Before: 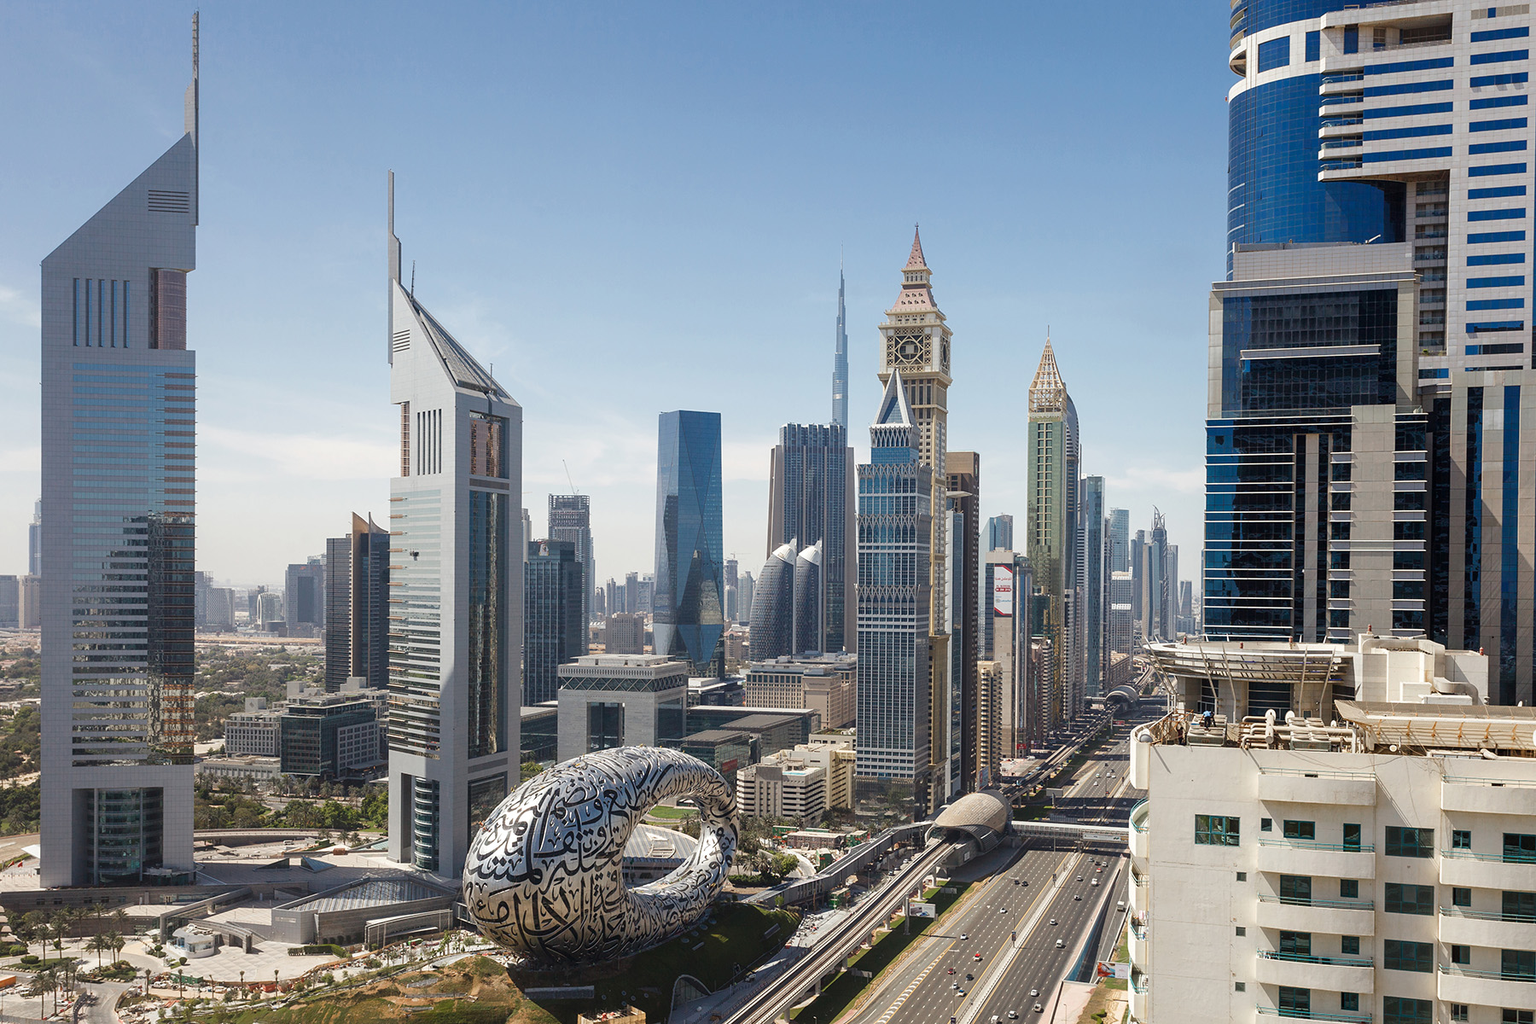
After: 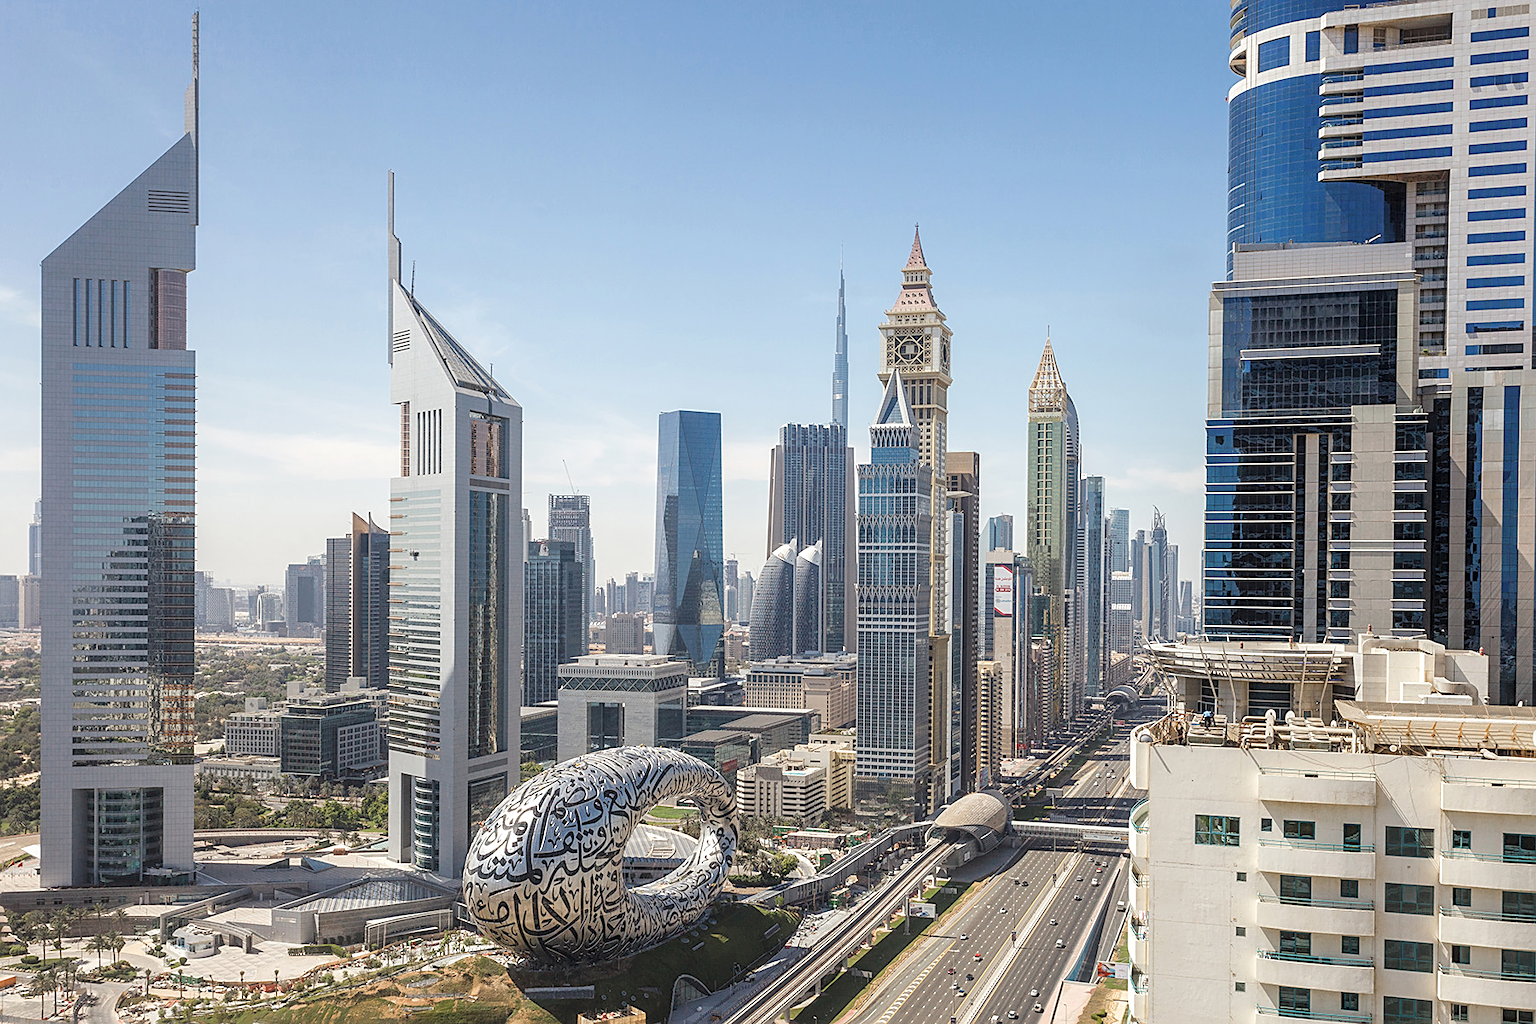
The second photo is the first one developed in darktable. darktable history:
sharpen: on, module defaults
local contrast: on, module defaults
contrast brightness saturation: brightness 0.15
